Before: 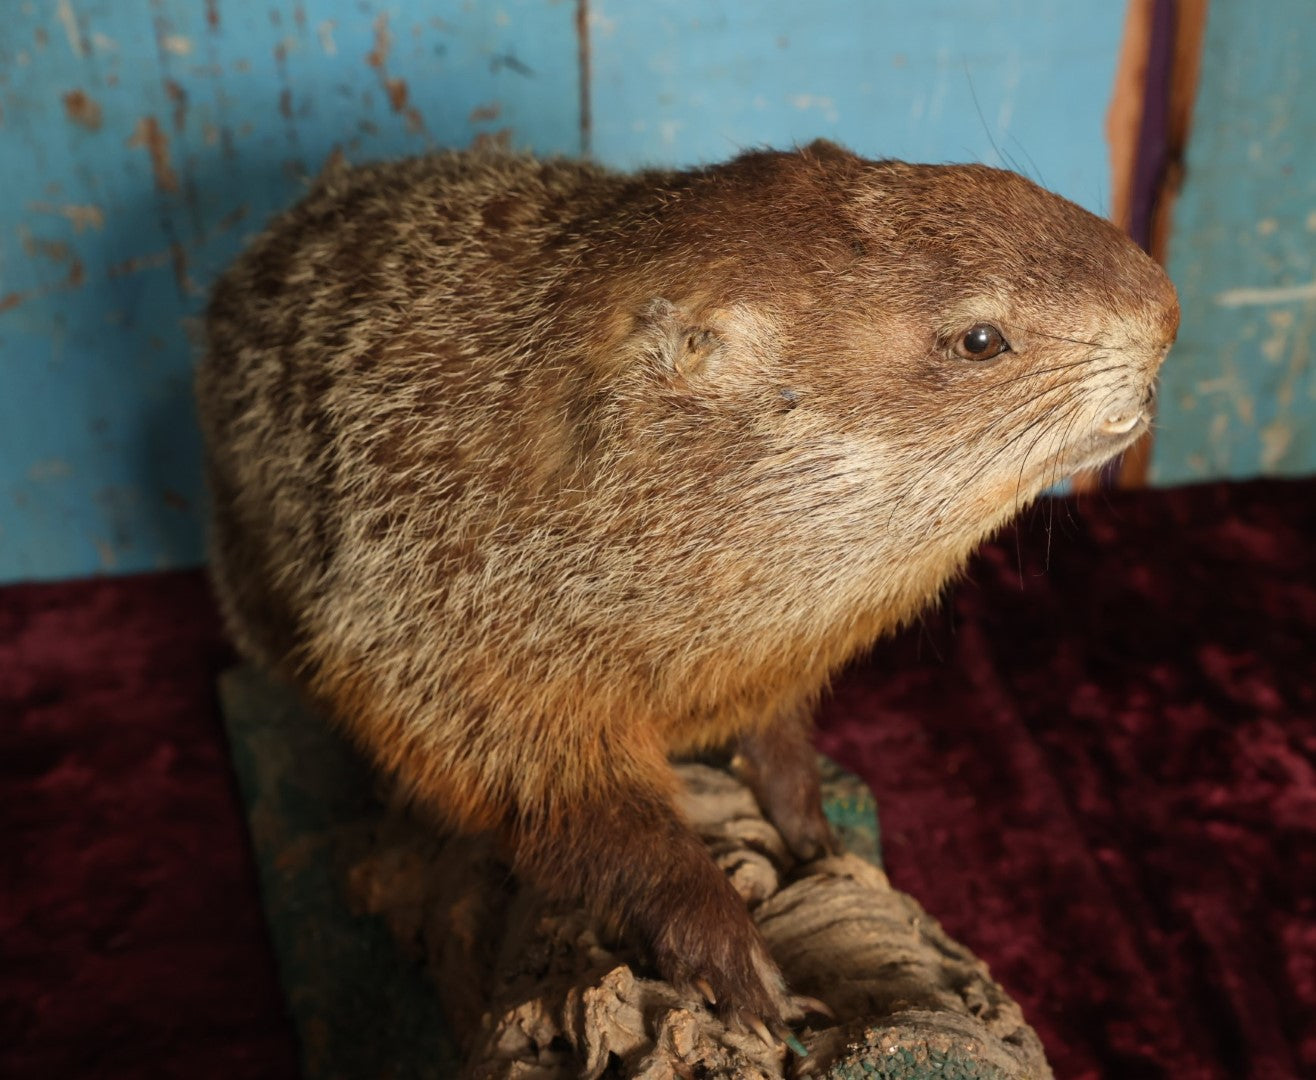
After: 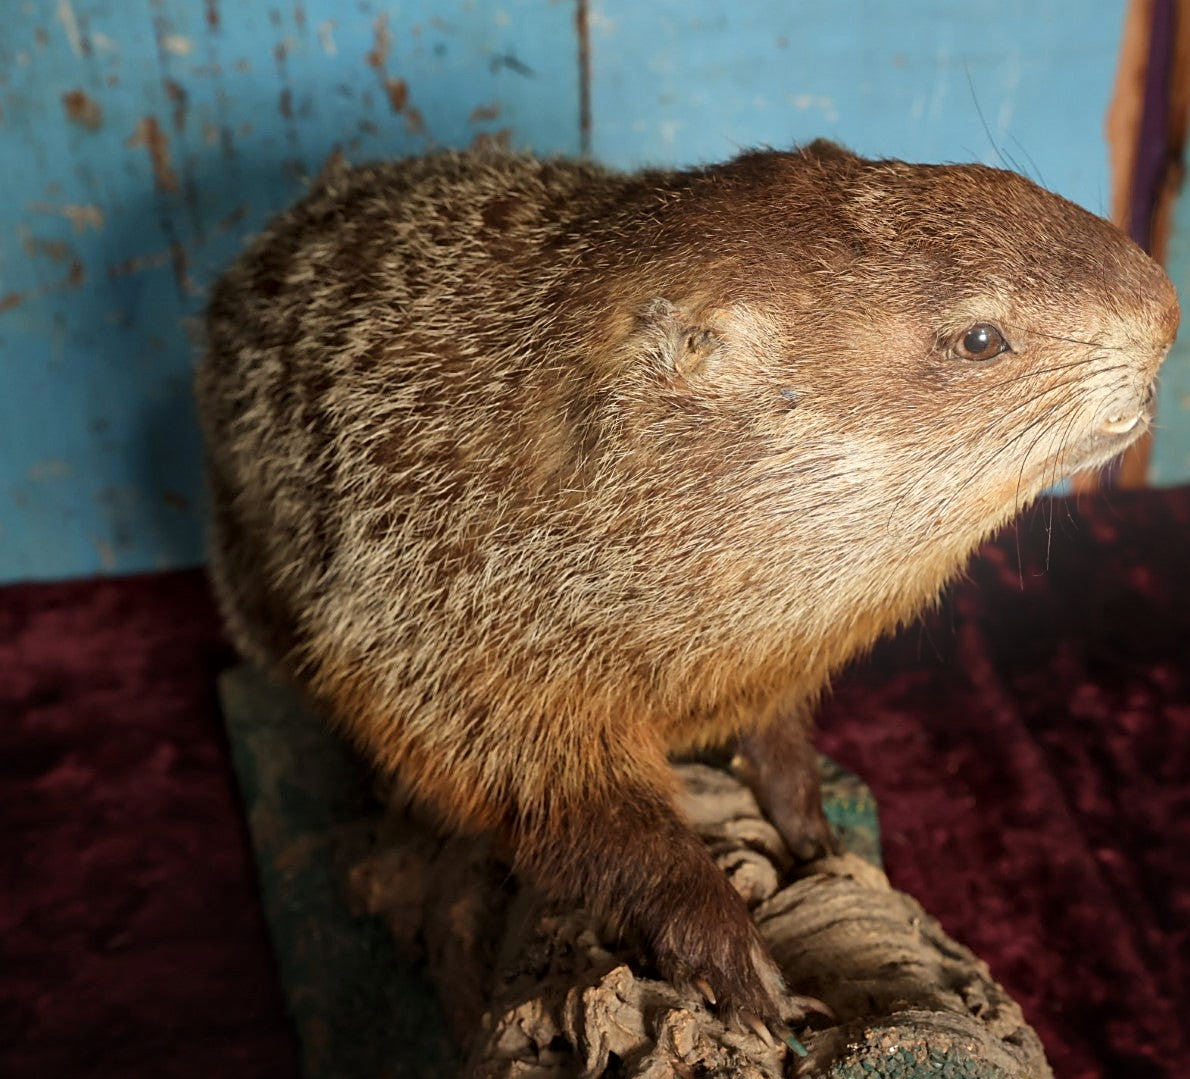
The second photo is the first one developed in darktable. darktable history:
crop: right 9.509%, bottom 0.031%
sharpen: on, module defaults
bloom: on, module defaults
white balance: red 0.982, blue 1.018
local contrast: mode bilateral grid, contrast 20, coarseness 50, detail 132%, midtone range 0.2
